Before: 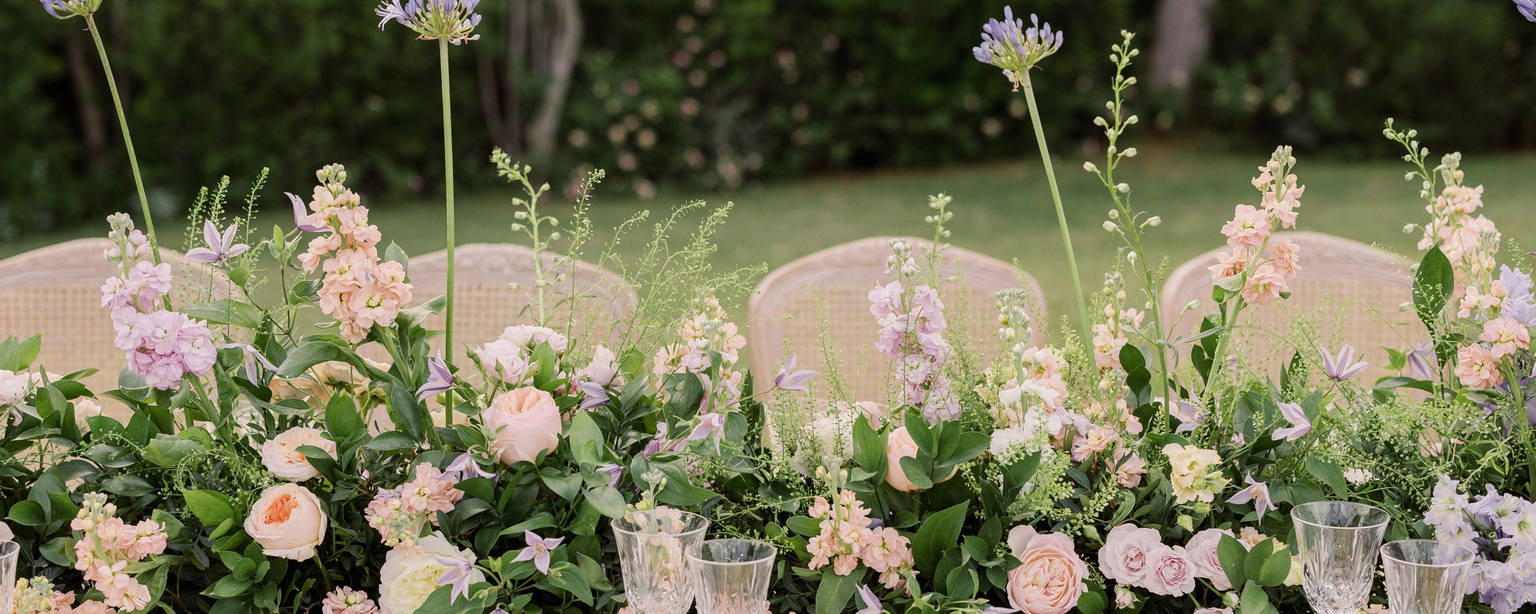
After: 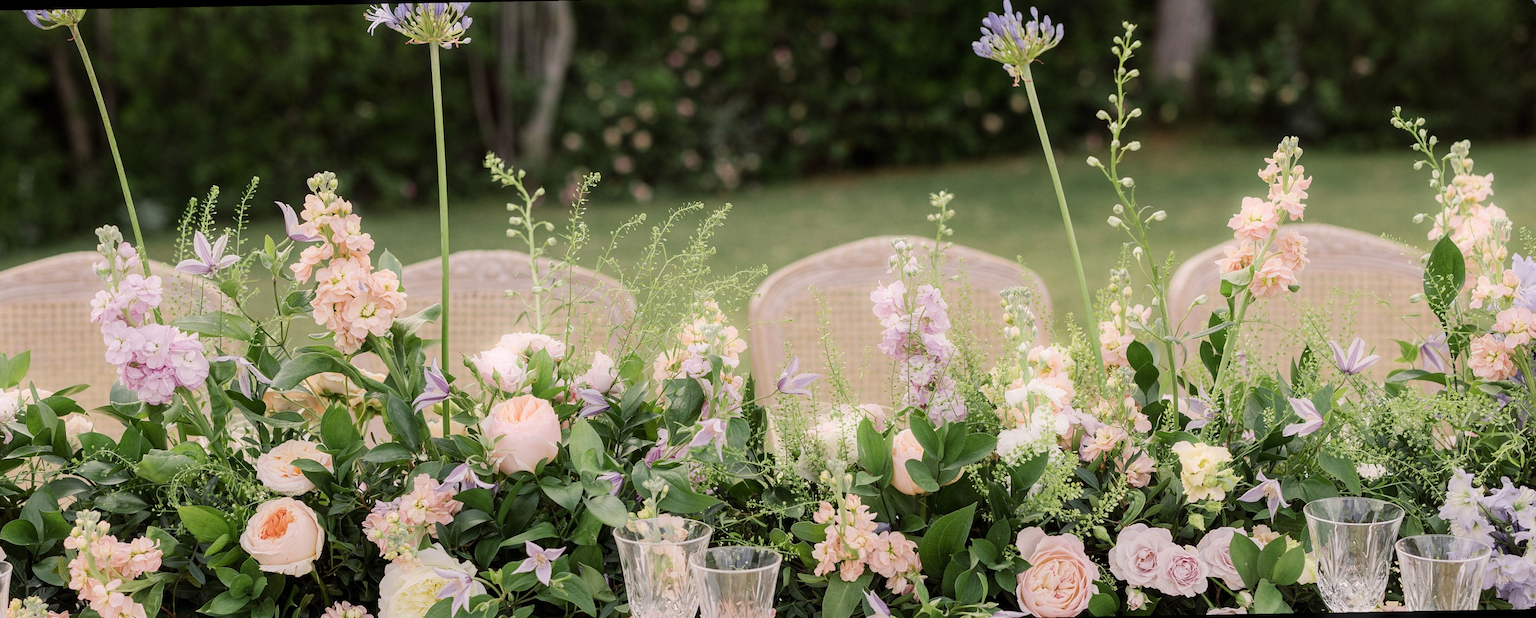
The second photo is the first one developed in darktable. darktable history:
bloom: size 5%, threshold 95%, strength 15%
rotate and perspective: rotation -1°, crop left 0.011, crop right 0.989, crop top 0.025, crop bottom 0.975
